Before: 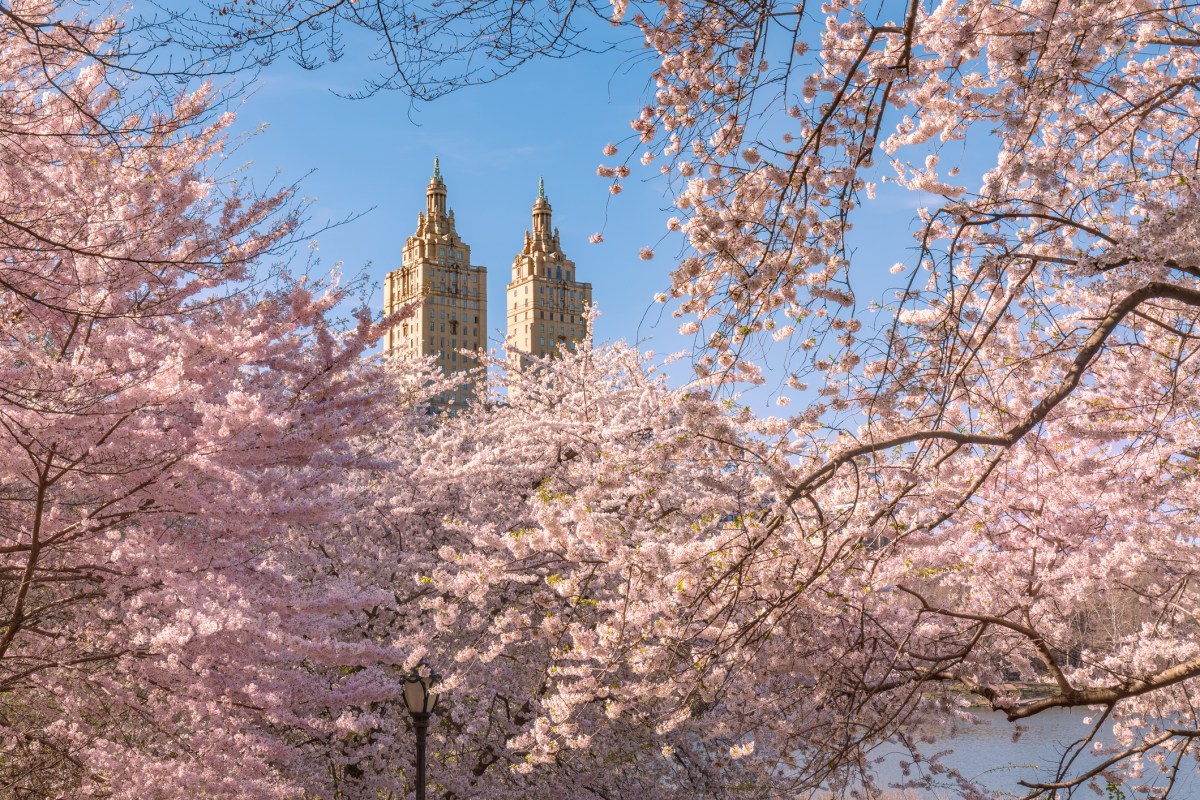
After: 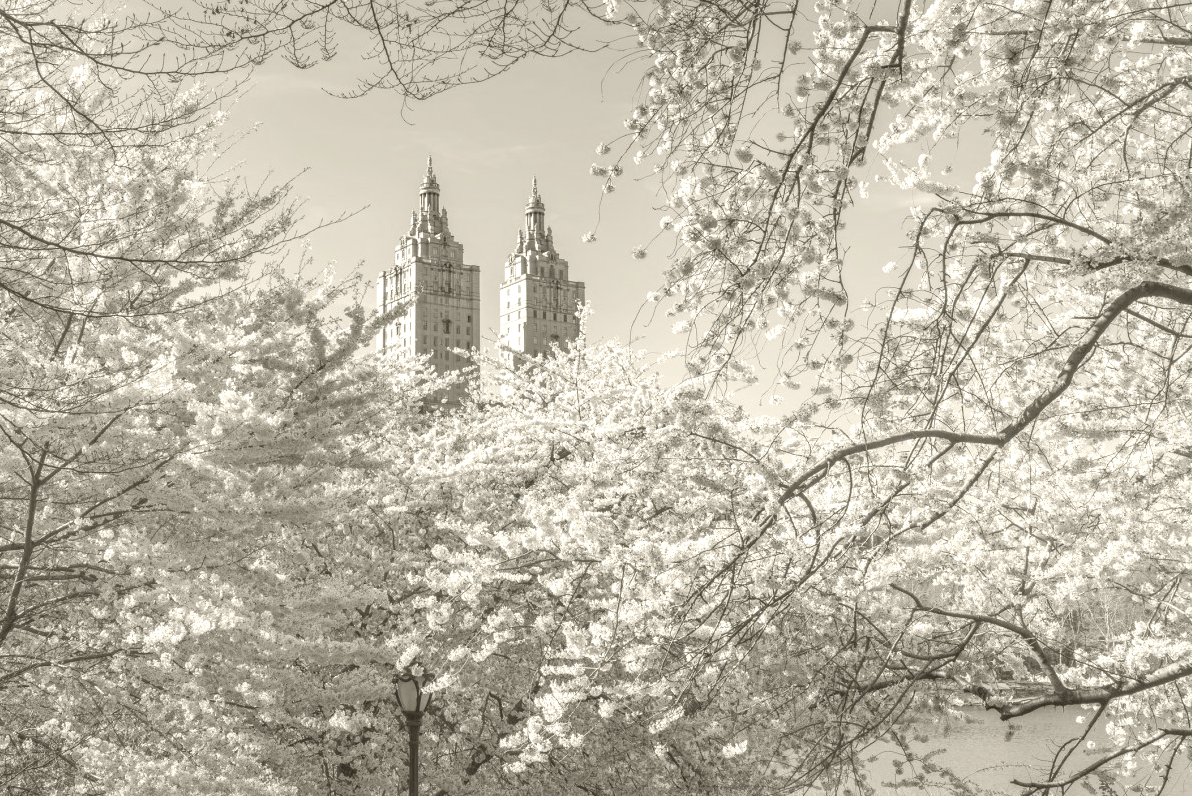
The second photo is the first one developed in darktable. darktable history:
local contrast: mode bilateral grid, contrast 20, coarseness 50, detail 120%, midtone range 0.2
crop and rotate: left 0.614%, top 0.179%, bottom 0.309%
exposure: black level correction 0, exposure 2.088 EV, compensate exposure bias true, compensate highlight preservation false
colorize: hue 41.44°, saturation 22%, source mix 60%, lightness 10.61%
tone curve: curves: ch0 [(0, 0) (0.003, 0.003) (0.011, 0.011) (0.025, 0.025) (0.044, 0.044) (0.069, 0.069) (0.1, 0.099) (0.136, 0.135) (0.177, 0.177) (0.224, 0.224) (0.277, 0.276) (0.335, 0.334) (0.399, 0.398) (0.468, 0.467) (0.543, 0.547) (0.623, 0.626) (0.709, 0.712) (0.801, 0.802) (0.898, 0.898) (1, 1)], preserve colors none
